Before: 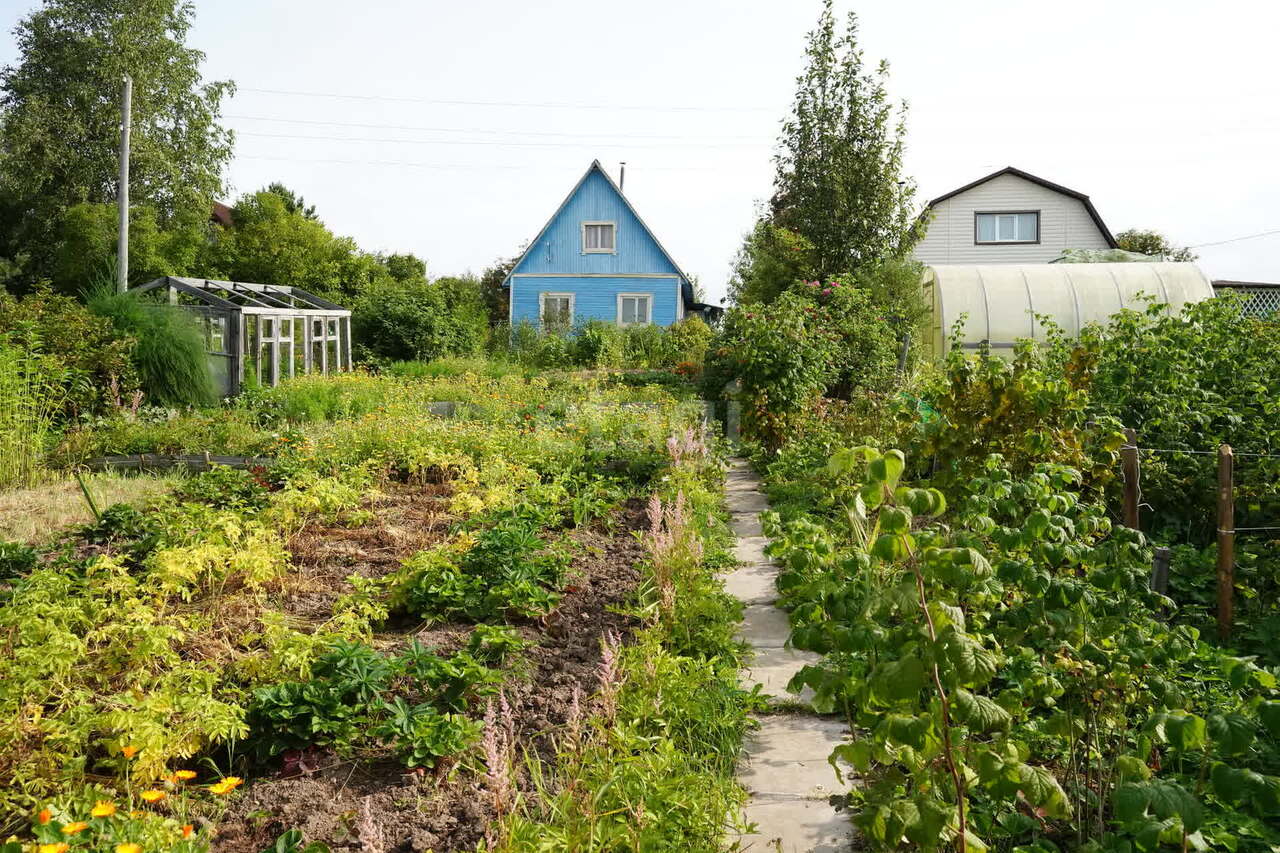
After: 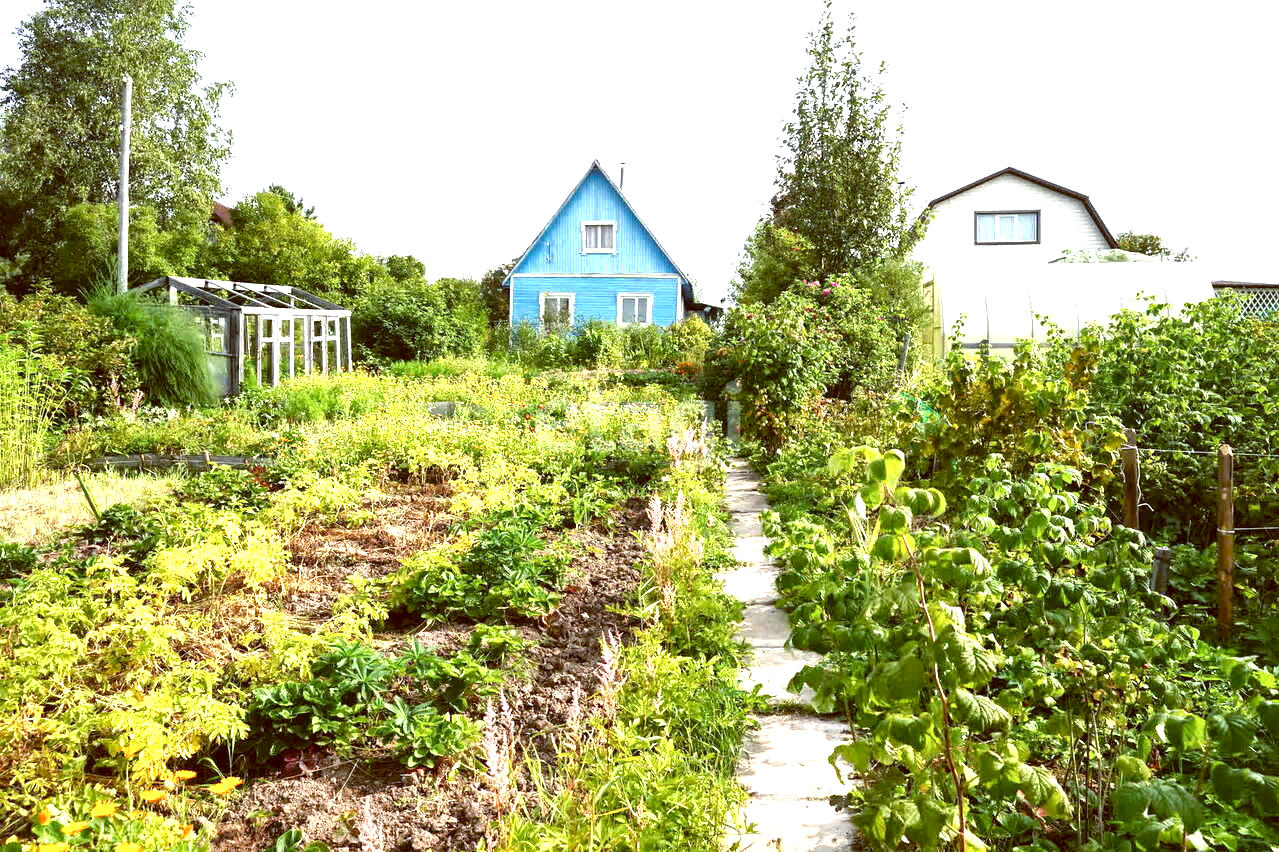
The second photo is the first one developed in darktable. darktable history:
color balance: lift [1, 1.015, 1.004, 0.985], gamma [1, 0.958, 0.971, 1.042], gain [1, 0.956, 0.977, 1.044]
local contrast: mode bilateral grid, contrast 25, coarseness 60, detail 151%, midtone range 0.2
exposure: exposure 1.2 EV, compensate highlight preservation false
